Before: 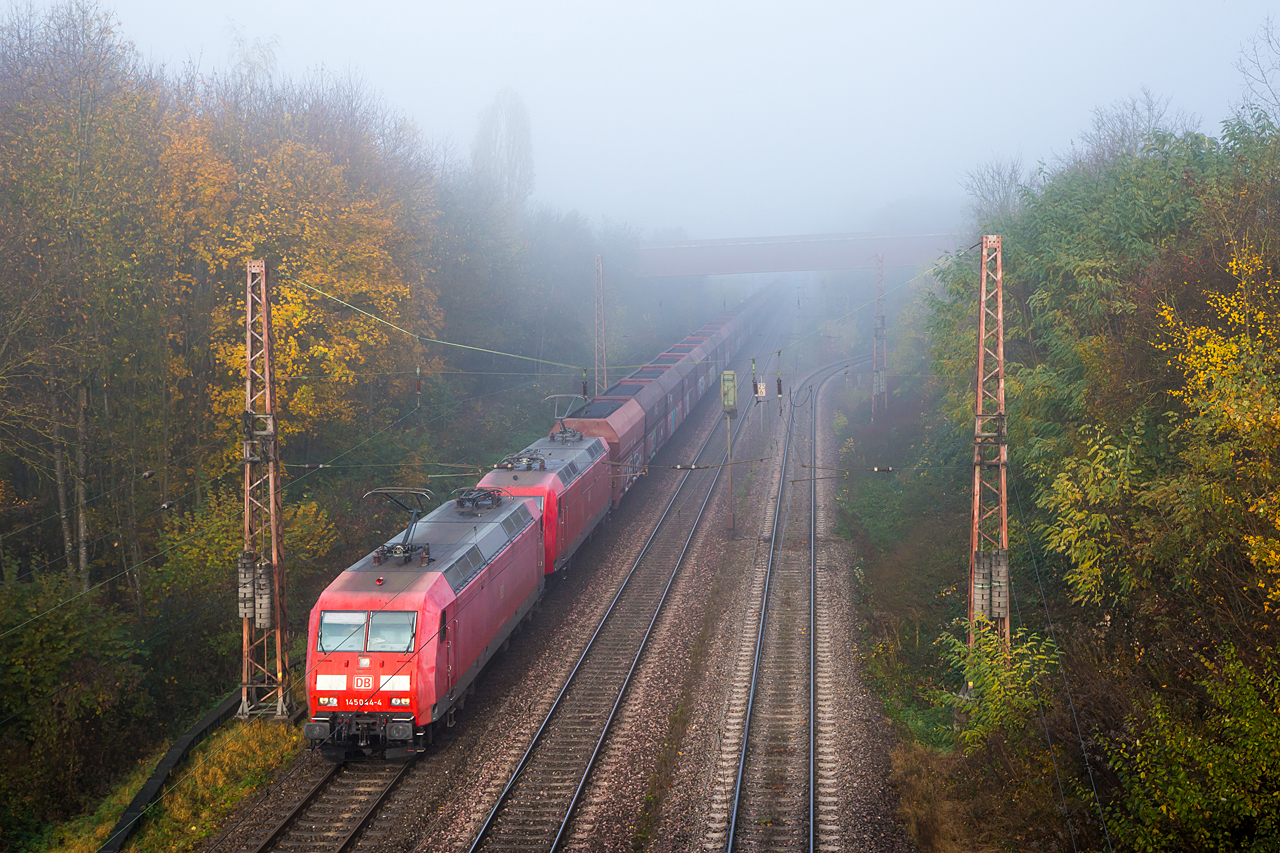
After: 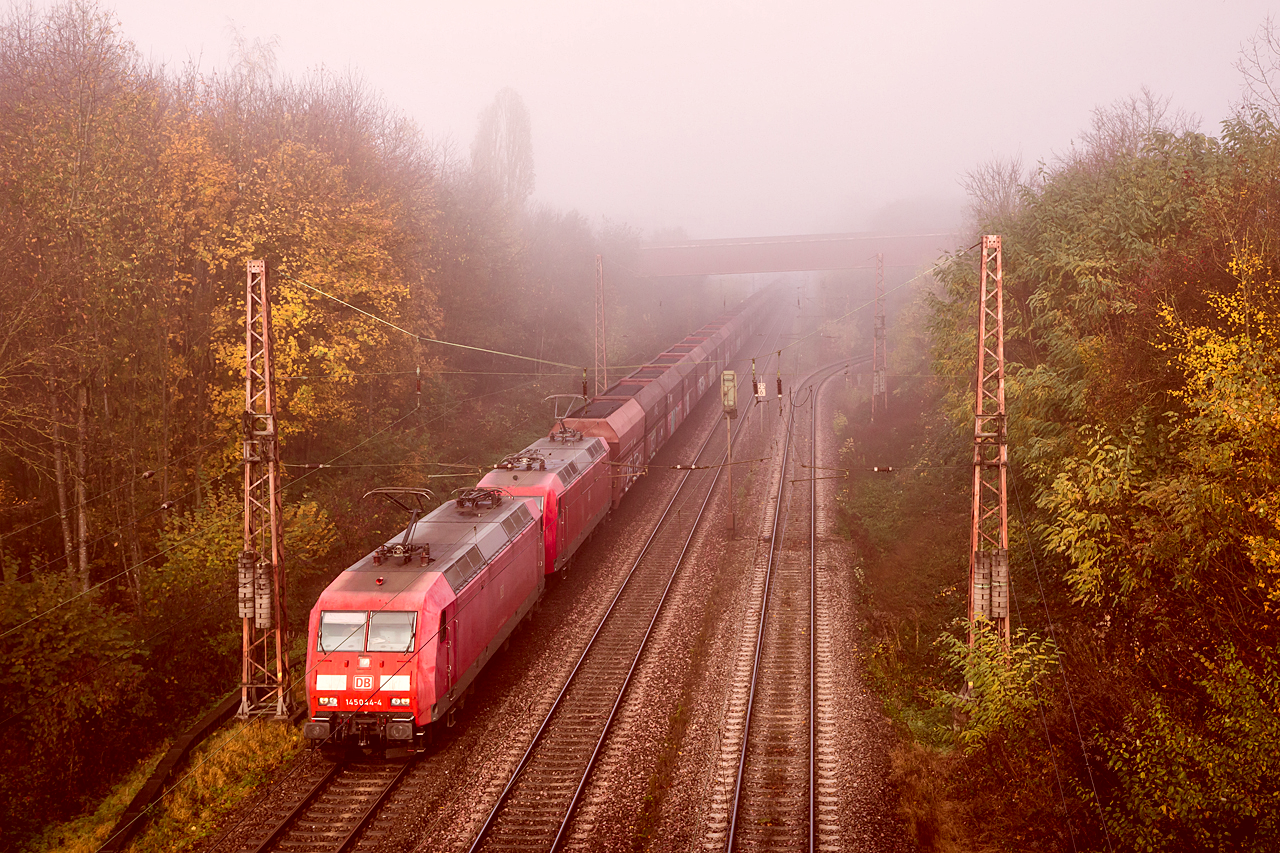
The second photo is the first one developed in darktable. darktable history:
local contrast: mode bilateral grid, contrast 21, coarseness 51, detail 149%, midtone range 0.2
color correction: highlights a* 9.3, highlights b* 8.57, shadows a* 39.26, shadows b* 39.44, saturation 0.805
